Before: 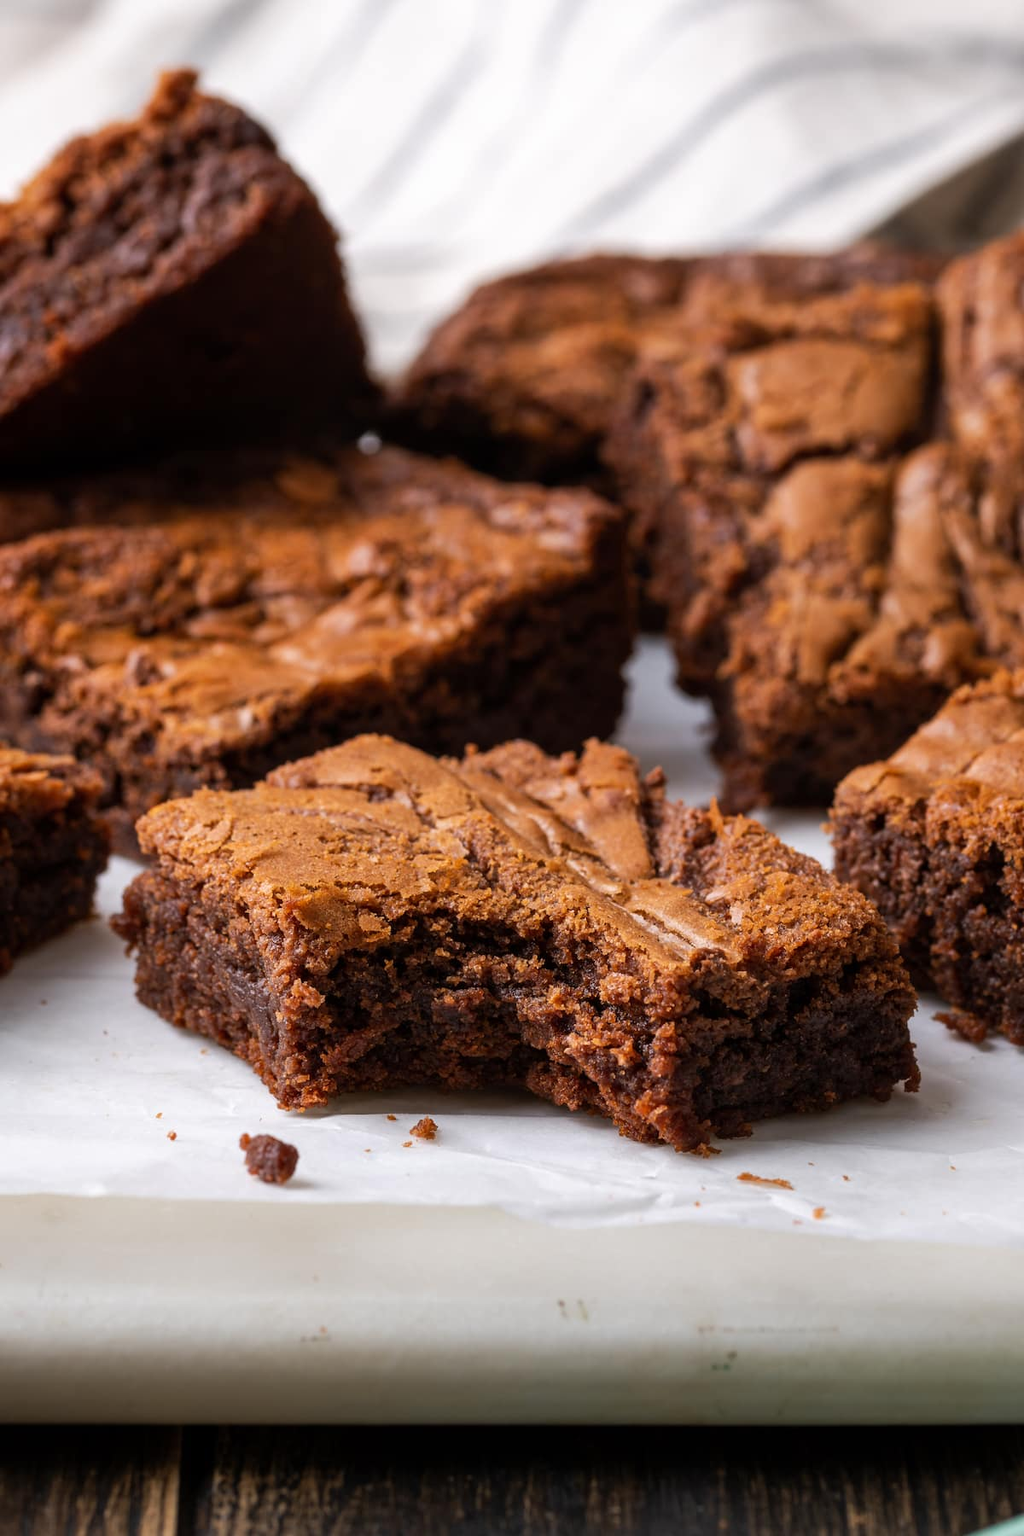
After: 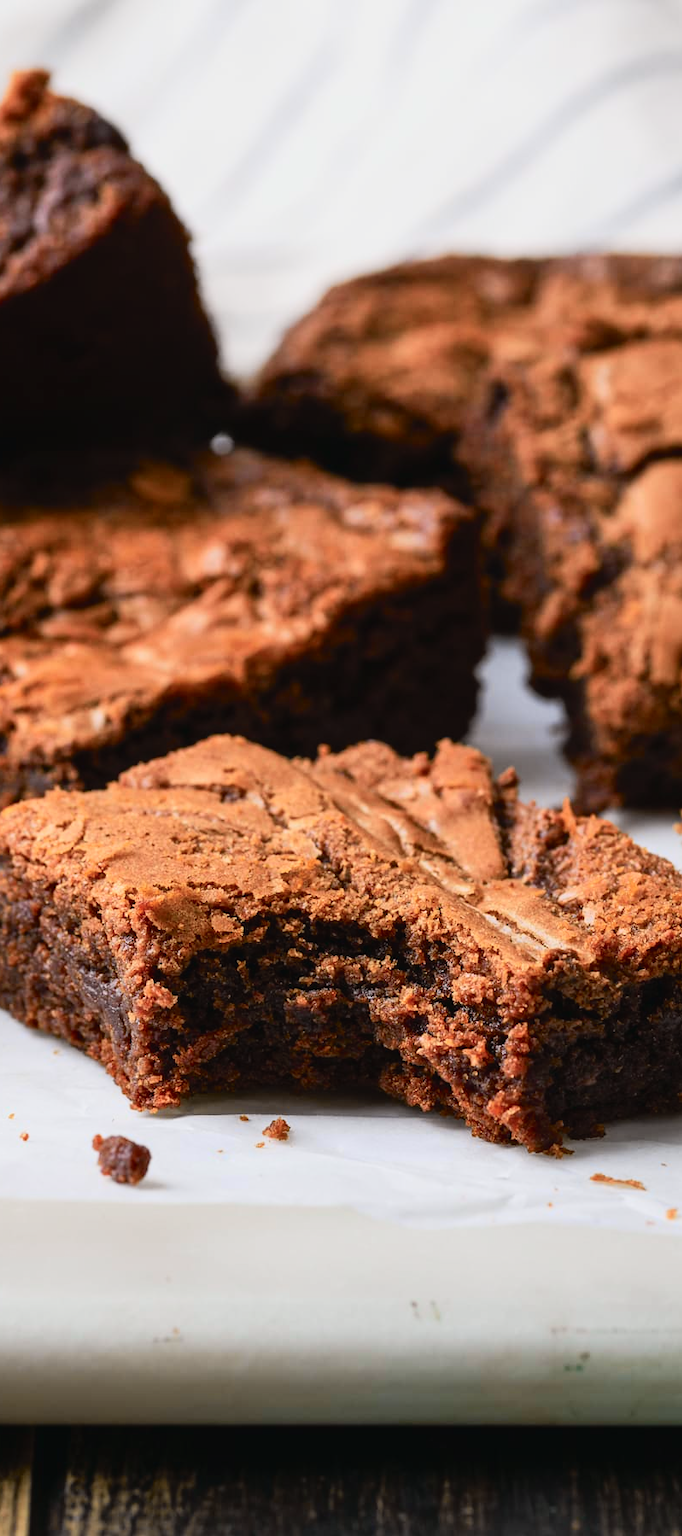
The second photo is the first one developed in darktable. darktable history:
tone curve: curves: ch0 [(0, 0.022) (0.114, 0.096) (0.282, 0.299) (0.456, 0.51) (0.613, 0.693) (0.786, 0.843) (0.999, 0.949)]; ch1 [(0, 0) (0.384, 0.365) (0.463, 0.447) (0.486, 0.474) (0.503, 0.5) (0.535, 0.522) (0.555, 0.546) (0.593, 0.599) (0.755, 0.793) (1, 1)]; ch2 [(0, 0) (0.369, 0.375) (0.449, 0.434) (0.501, 0.5) (0.528, 0.517) (0.561, 0.57) (0.612, 0.631) (0.668, 0.659) (1, 1)], color space Lab, independent channels, preserve colors none
crop and rotate: left 14.436%, right 18.898%
